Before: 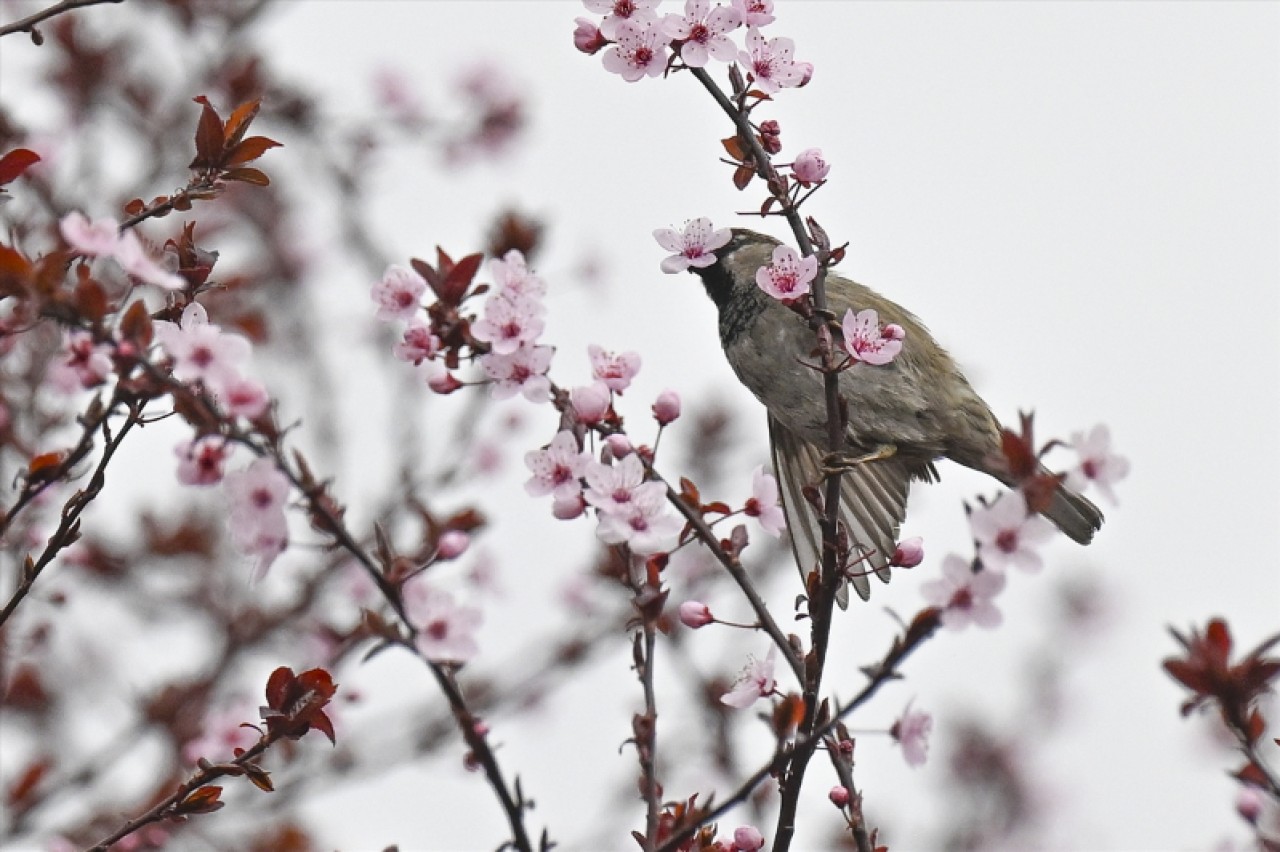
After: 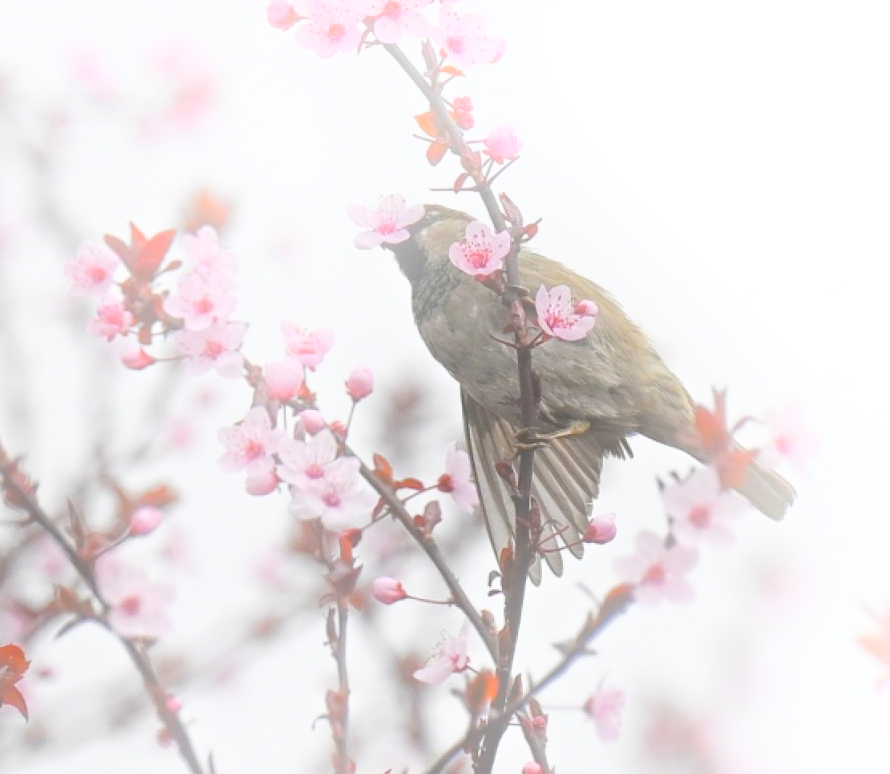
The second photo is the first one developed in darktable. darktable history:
crop and rotate: left 24.034%, top 2.838%, right 6.406%, bottom 6.299%
bloom: on, module defaults
